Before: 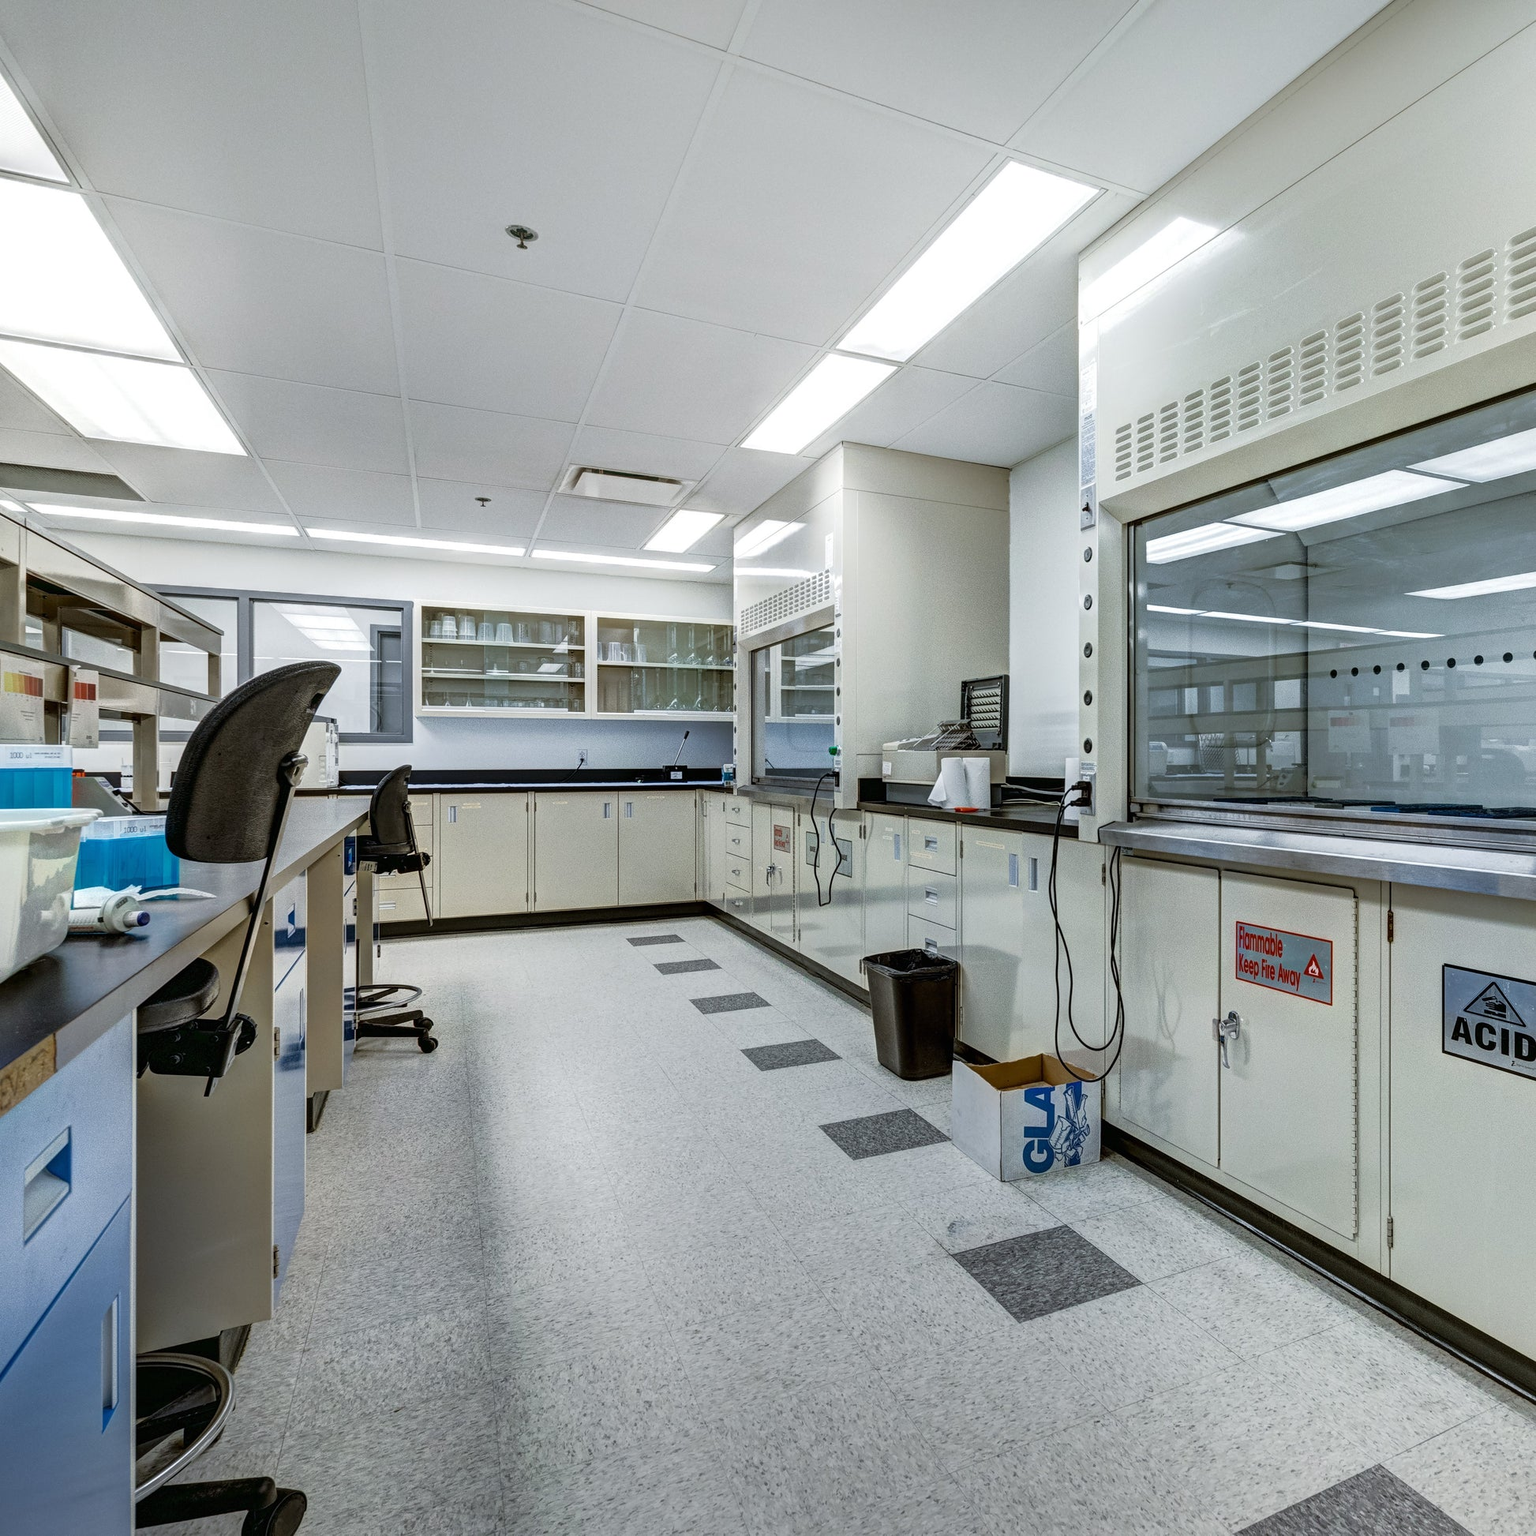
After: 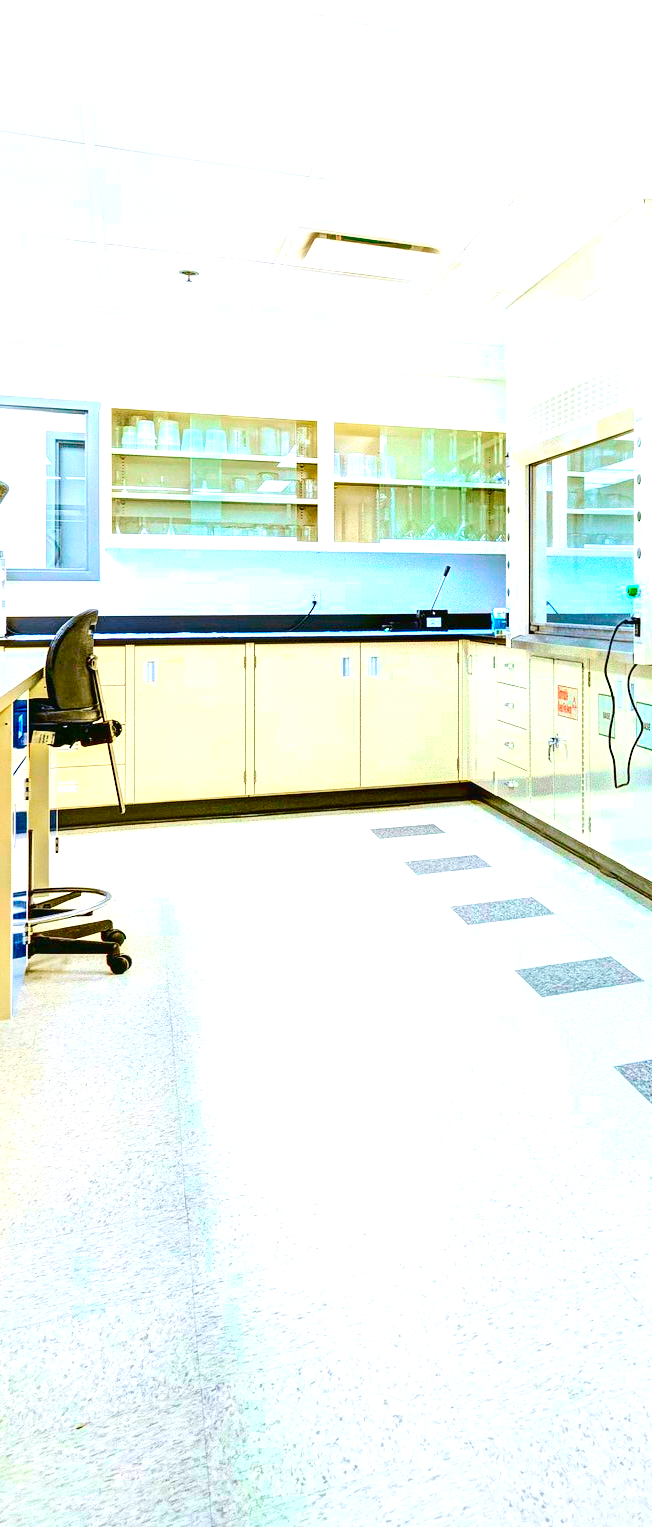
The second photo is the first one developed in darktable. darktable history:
crop and rotate: left 21.77%, top 18.528%, right 44.676%, bottom 2.997%
contrast brightness saturation: contrast 0.2, brightness 0.2, saturation 0.8
local contrast: mode bilateral grid, contrast 20, coarseness 50, detail 132%, midtone range 0.2
tone curve: curves: ch0 [(0, 0.018) (0.061, 0.041) (0.205, 0.191) (0.289, 0.292) (0.39, 0.424) (0.493, 0.551) (0.666, 0.743) (0.795, 0.841) (1, 0.998)]; ch1 [(0, 0) (0.385, 0.343) (0.439, 0.415) (0.494, 0.498) (0.501, 0.501) (0.51, 0.496) (0.548, 0.554) (0.586, 0.61) (0.684, 0.658) (0.783, 0.804) (1, 1)]; ch2 [(0, 0) (0.304, 0.31) (0.403, 0.399) (0.441, 0.428) (0.47, 0.469) (0.498, 0.496) (0.524, 0.538) (0.566, 0.588) (0.648, 0.665) (0.697, 0.699) (1, 1)], color space Lab, independent channels, preserve colors none
color balance rgb: linear chroma grading › shadows -2.2%, linear chroma grading › highlights -15%, linear chroma grading › global chroma -10%, linear chroma grading › mid-tones -10%, perceptual saturation grading › global saturation 45%, perceptual saturation grading › highlights -50%, perceptual saturation grading › shadows 30%, perceptual brilliance grading › global brilliance 18%, global vibrance 45%
exposure: black level correction 0, exposure 1.1 EV, compensate exposure bias true, compensate highlight preservation false
sharpen: radius 2.883, amount 0.868, threshold 47.523
